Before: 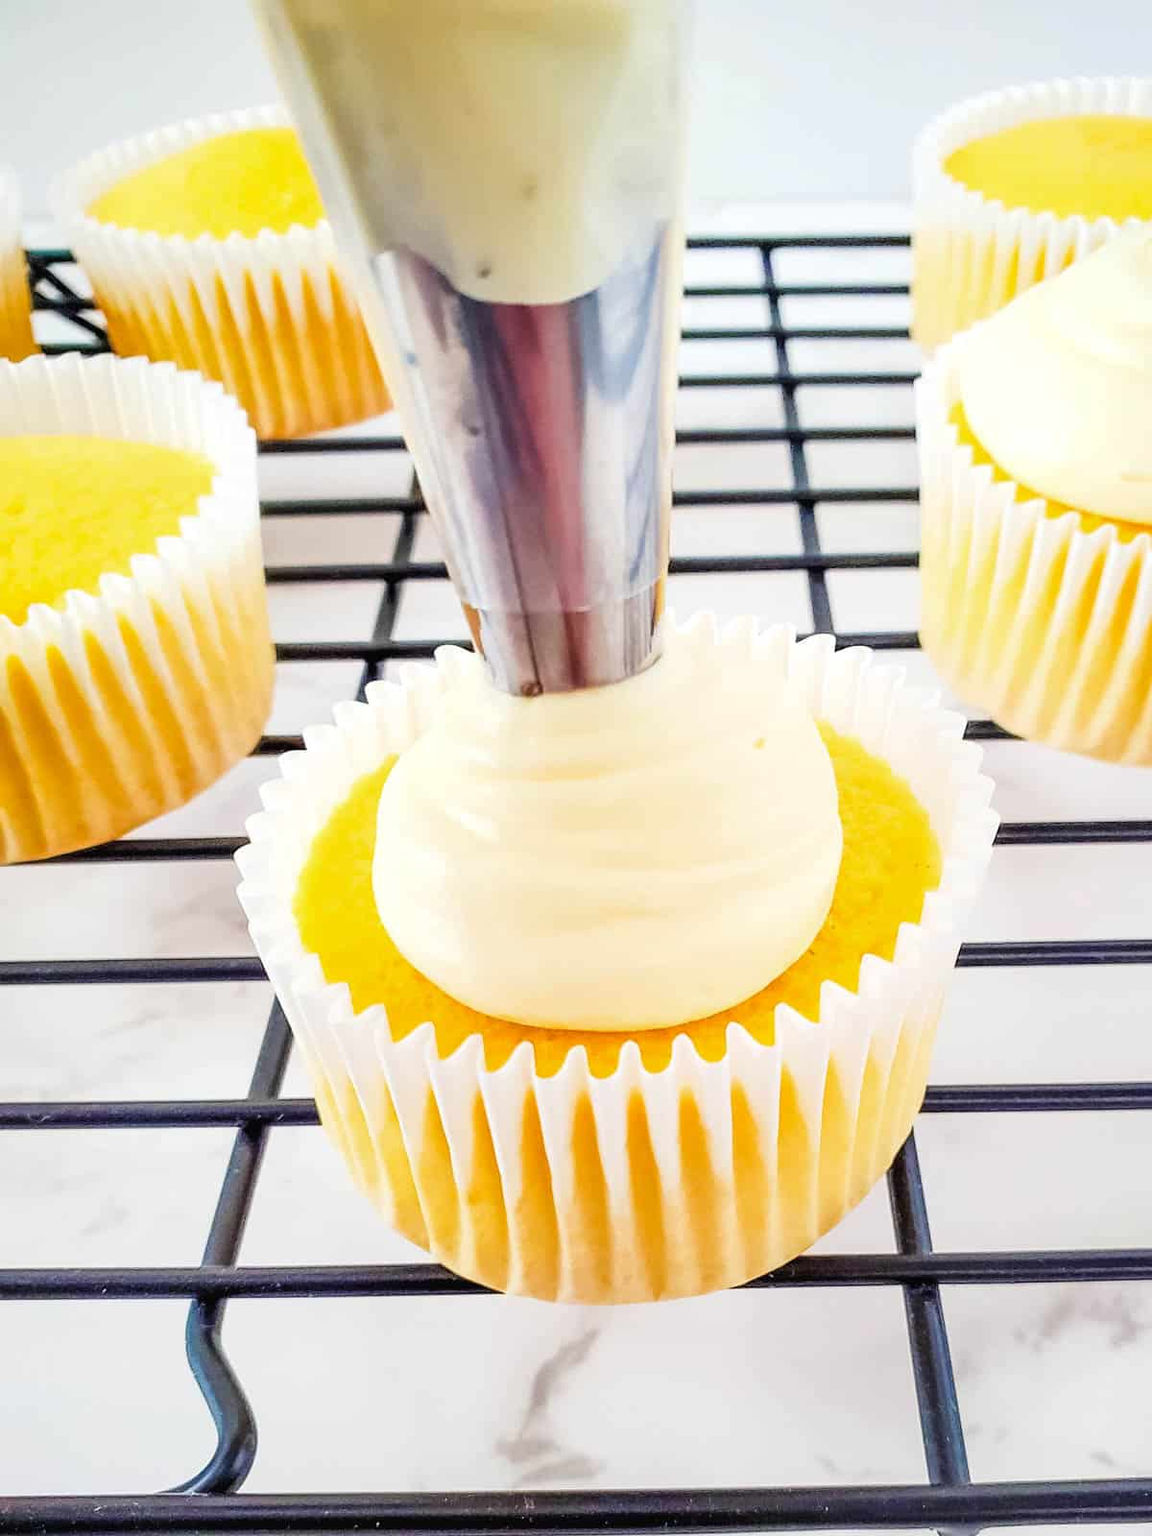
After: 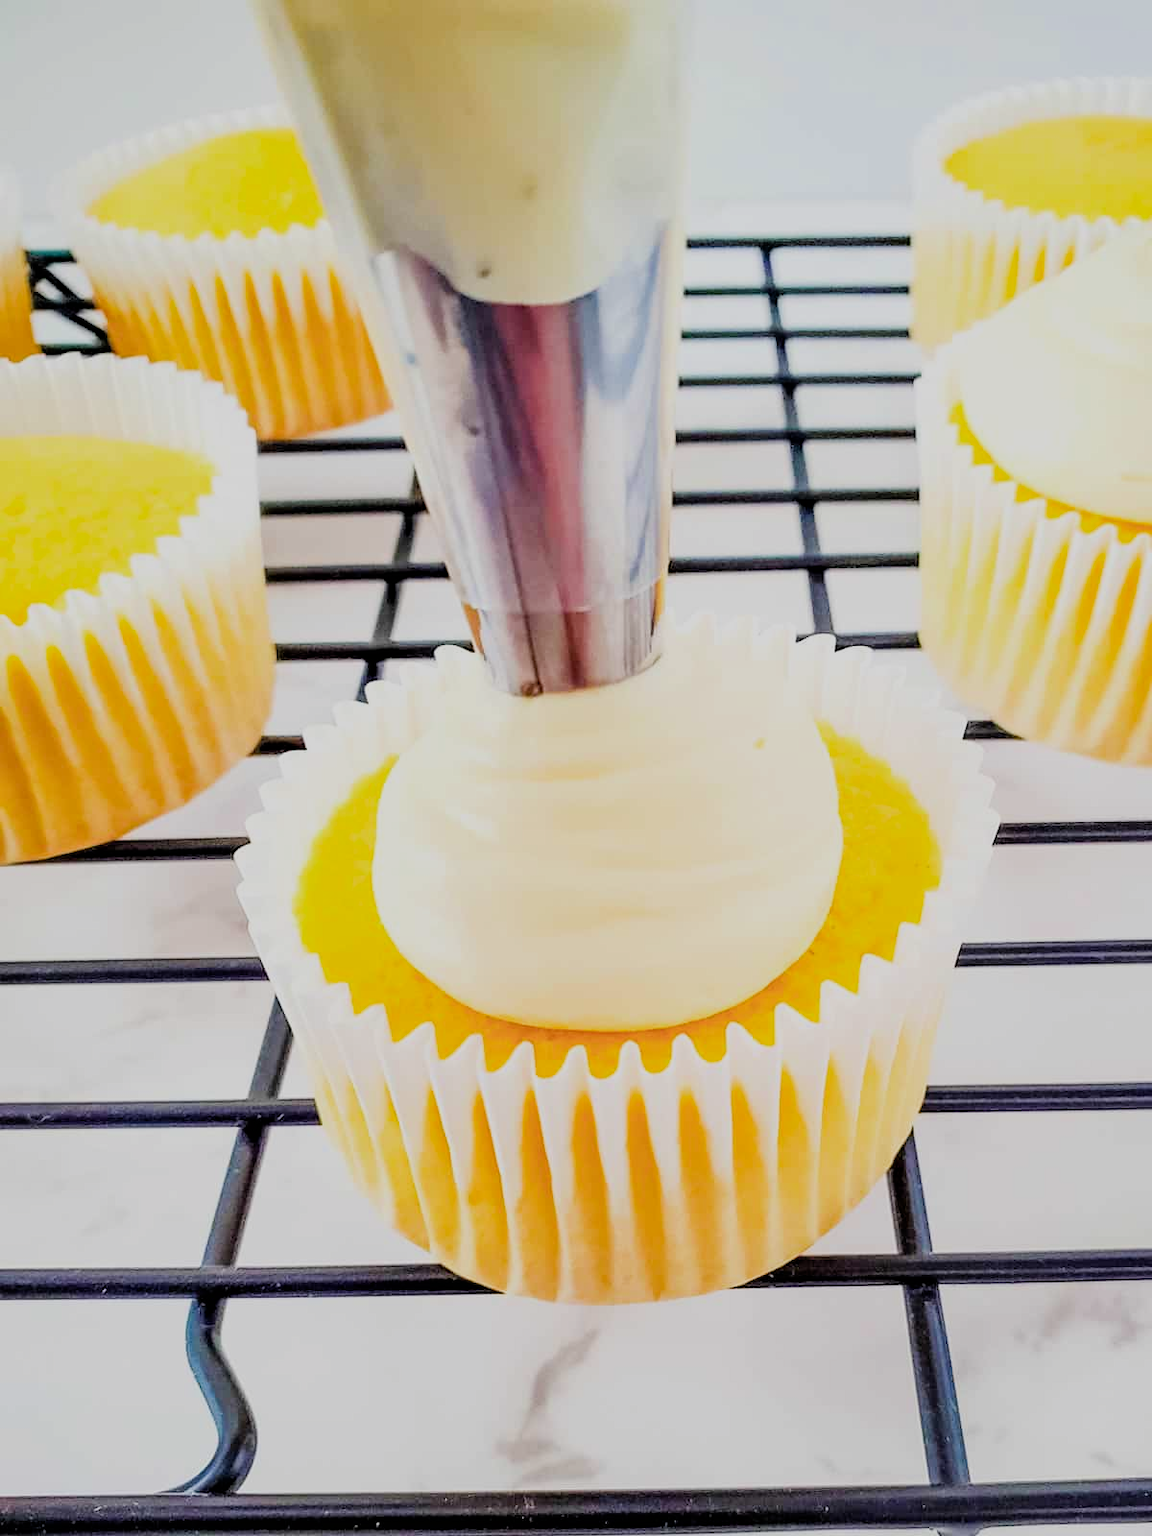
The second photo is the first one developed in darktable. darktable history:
haze removal: compatibility mode true, adaptive false
filmic rgb: black relative exposure -7.65 EV, white relative exposure 4.56 EV, hardness 3.61
